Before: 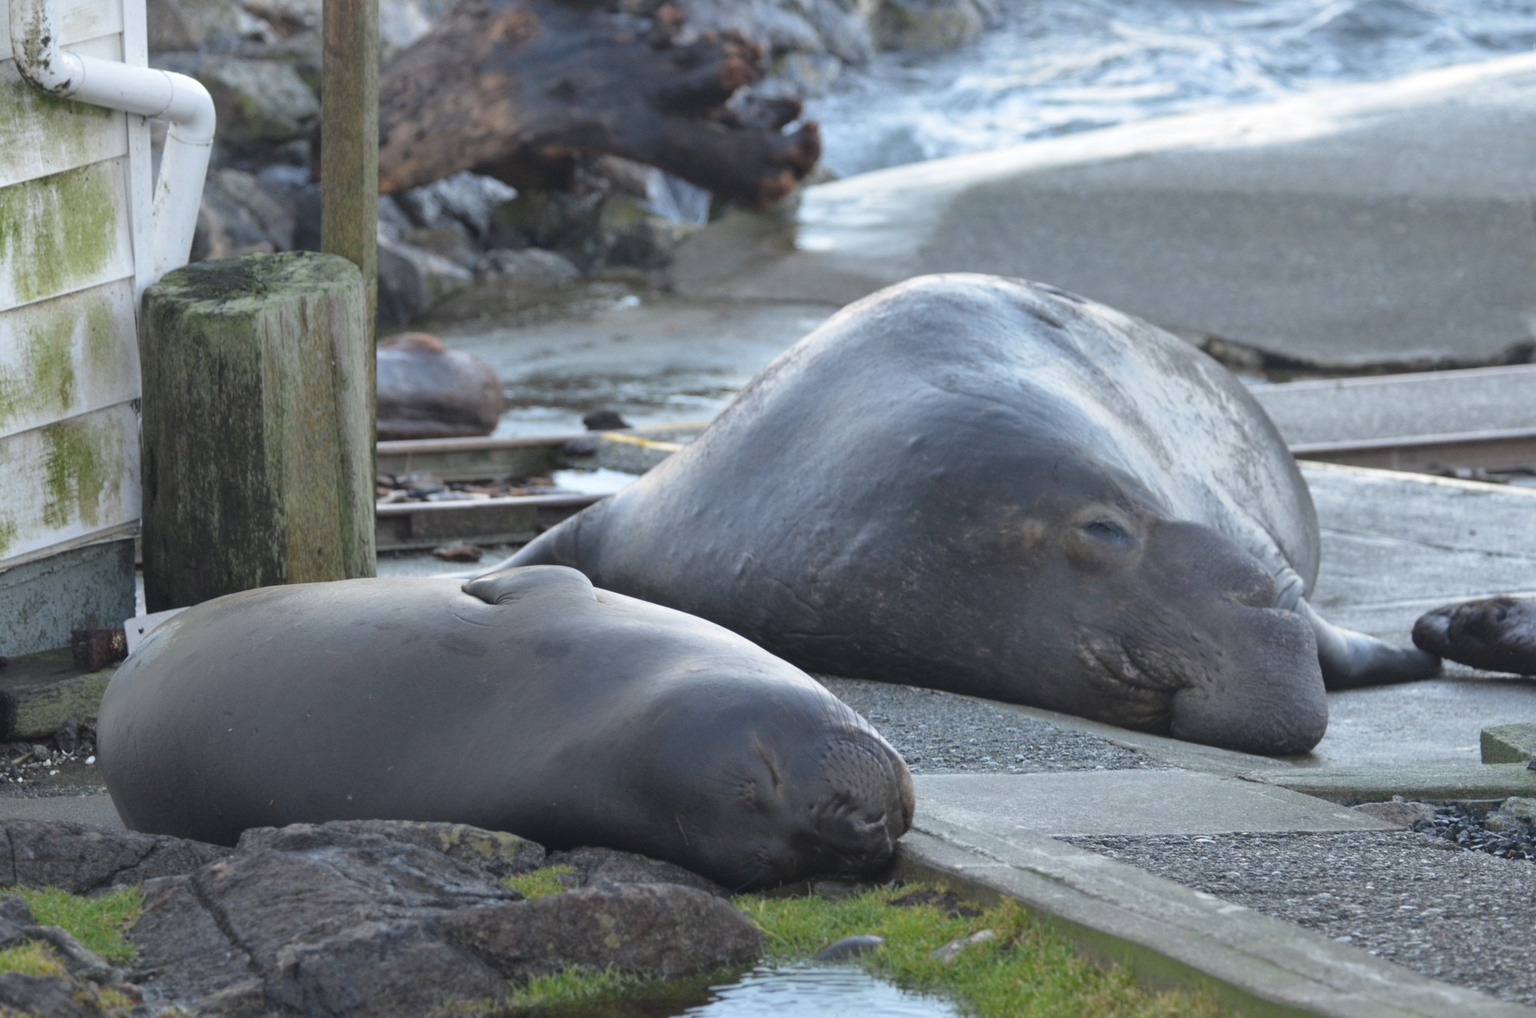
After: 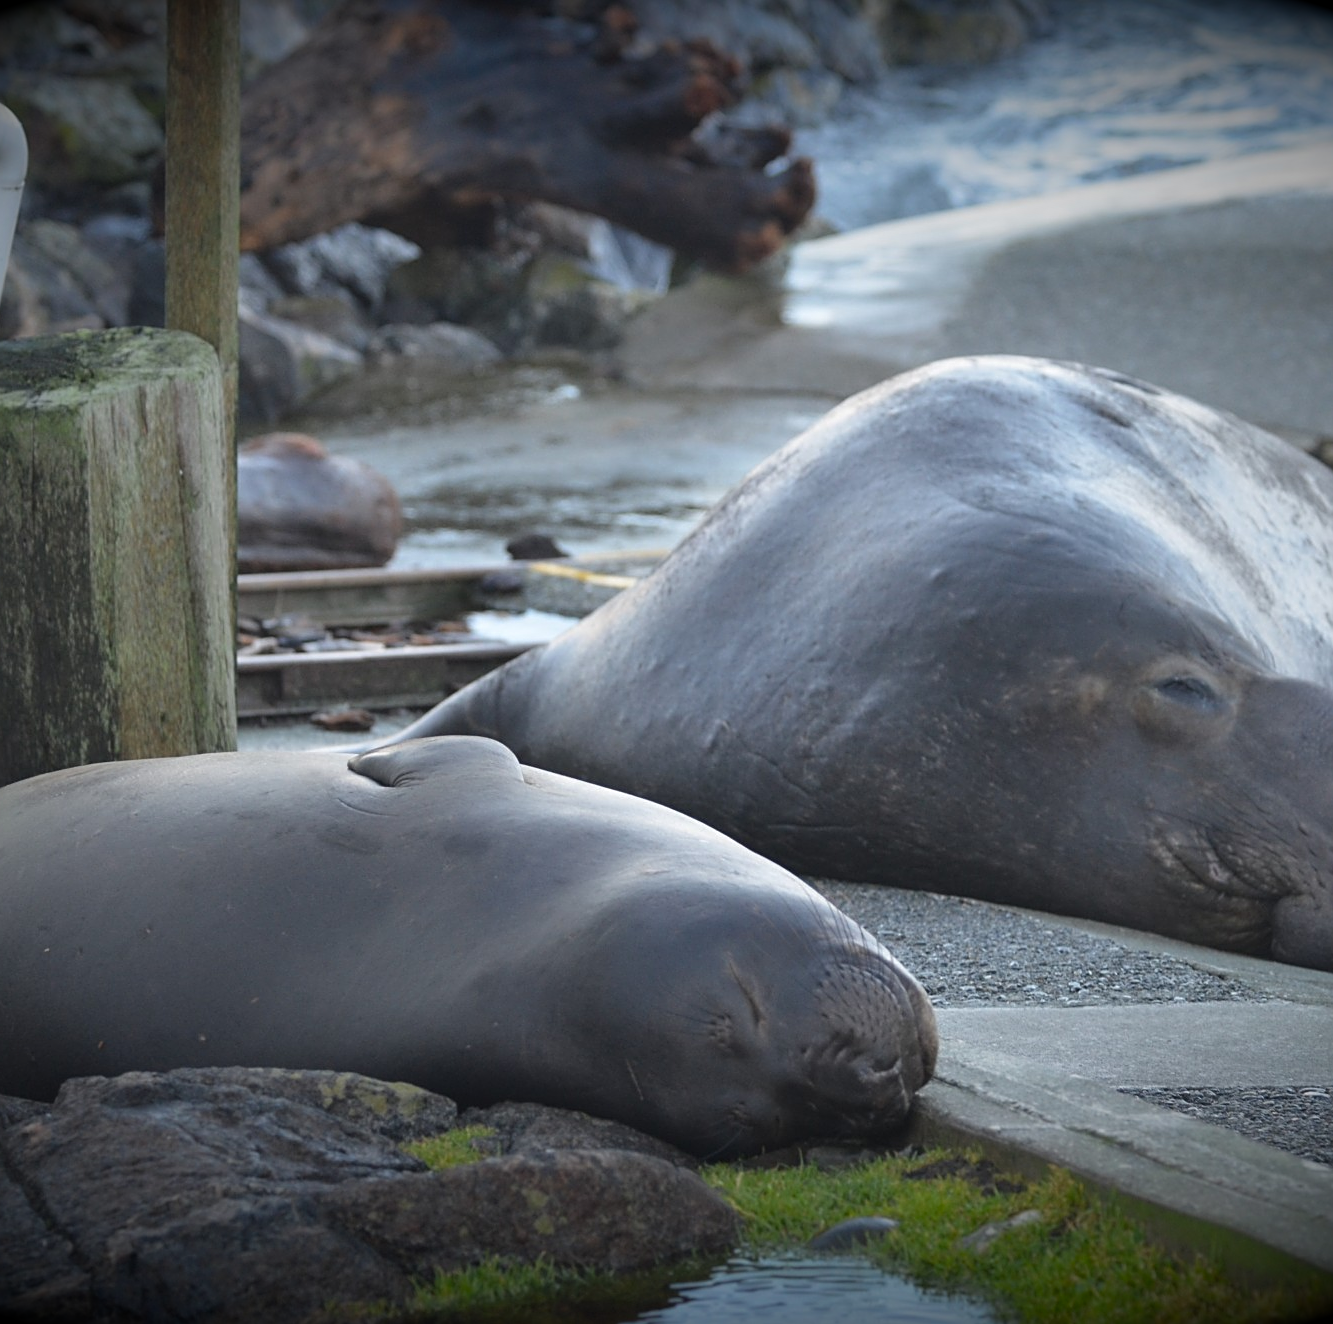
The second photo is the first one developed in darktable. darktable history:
vignetting: fall-off start 98.29%, fall-off radius 100%, brightness -1, saturation 0.5, width/height ratio 1.428
crop and rotate: left 12.673%, right 20.66%
sharpen: on, module defaults
